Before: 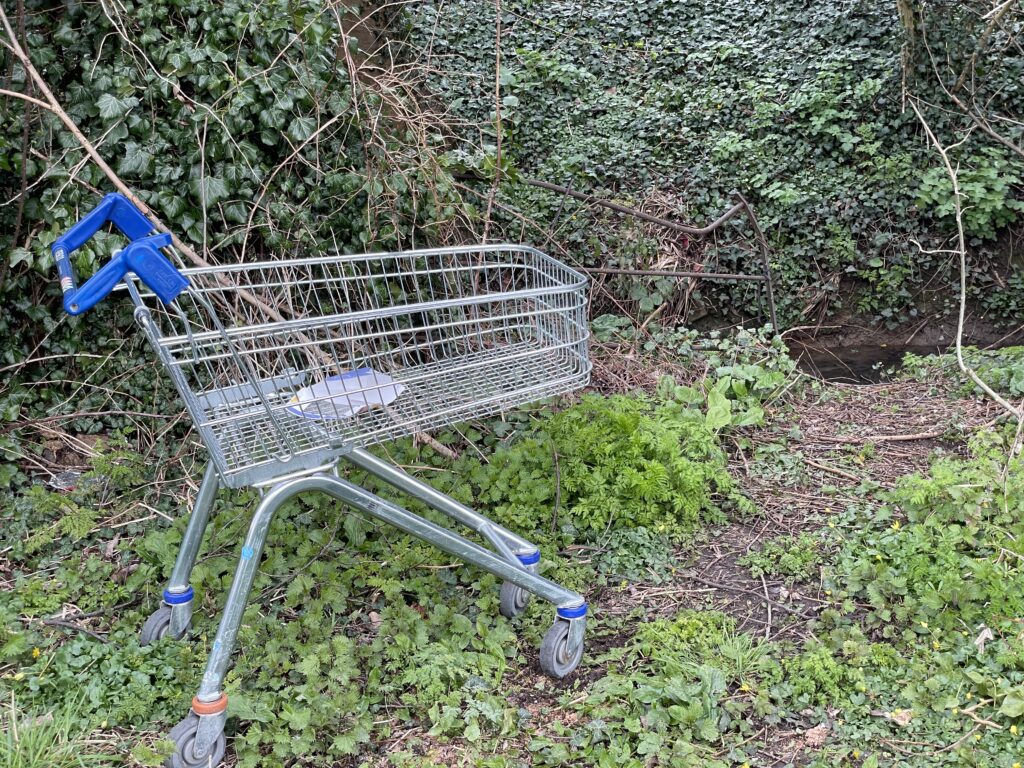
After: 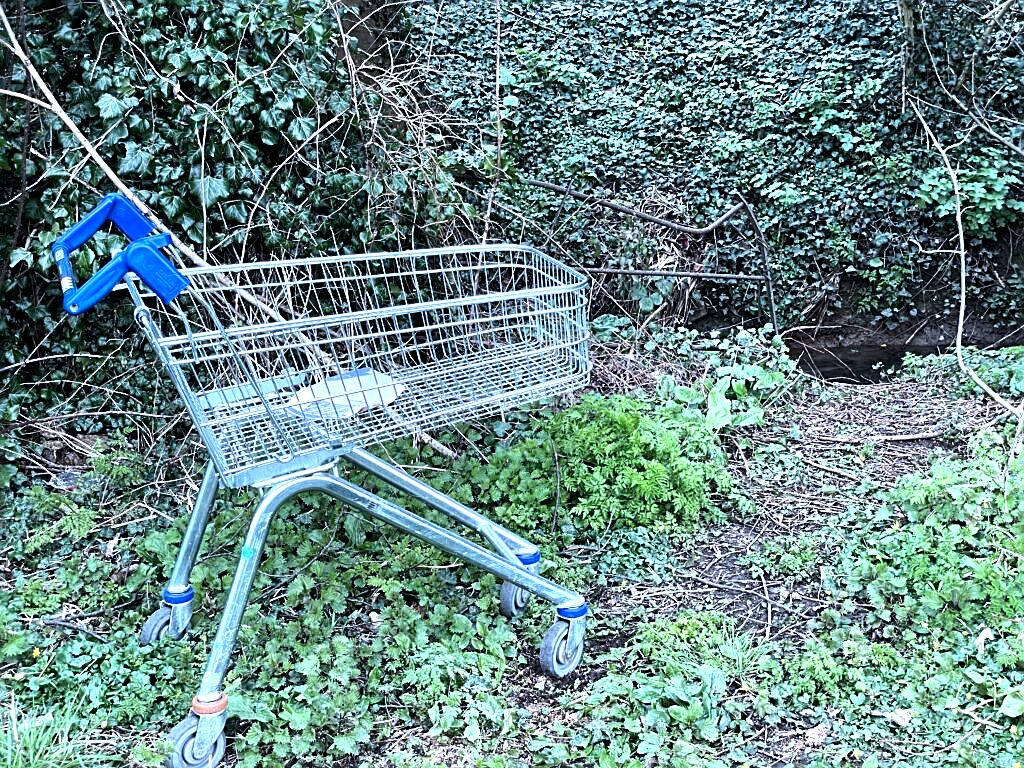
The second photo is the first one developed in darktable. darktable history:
tone equalizer: -8 EV -1.08 EV, -7 EV -1.01 EV, -6 EV -0.867 EV, -5 EV -0.578 EV, -3 EV 0.578 EV, -2 EV 0.867 EV, -1 EV 1.01 EV, +0 EV 1.08 EV, edges refinement/feathering 500, mask exposure compensation -1.57 EV, preserve details no
sharpen: on, module defaults
color calibration: x 0.396, y 0.386, temperature 3669 K
